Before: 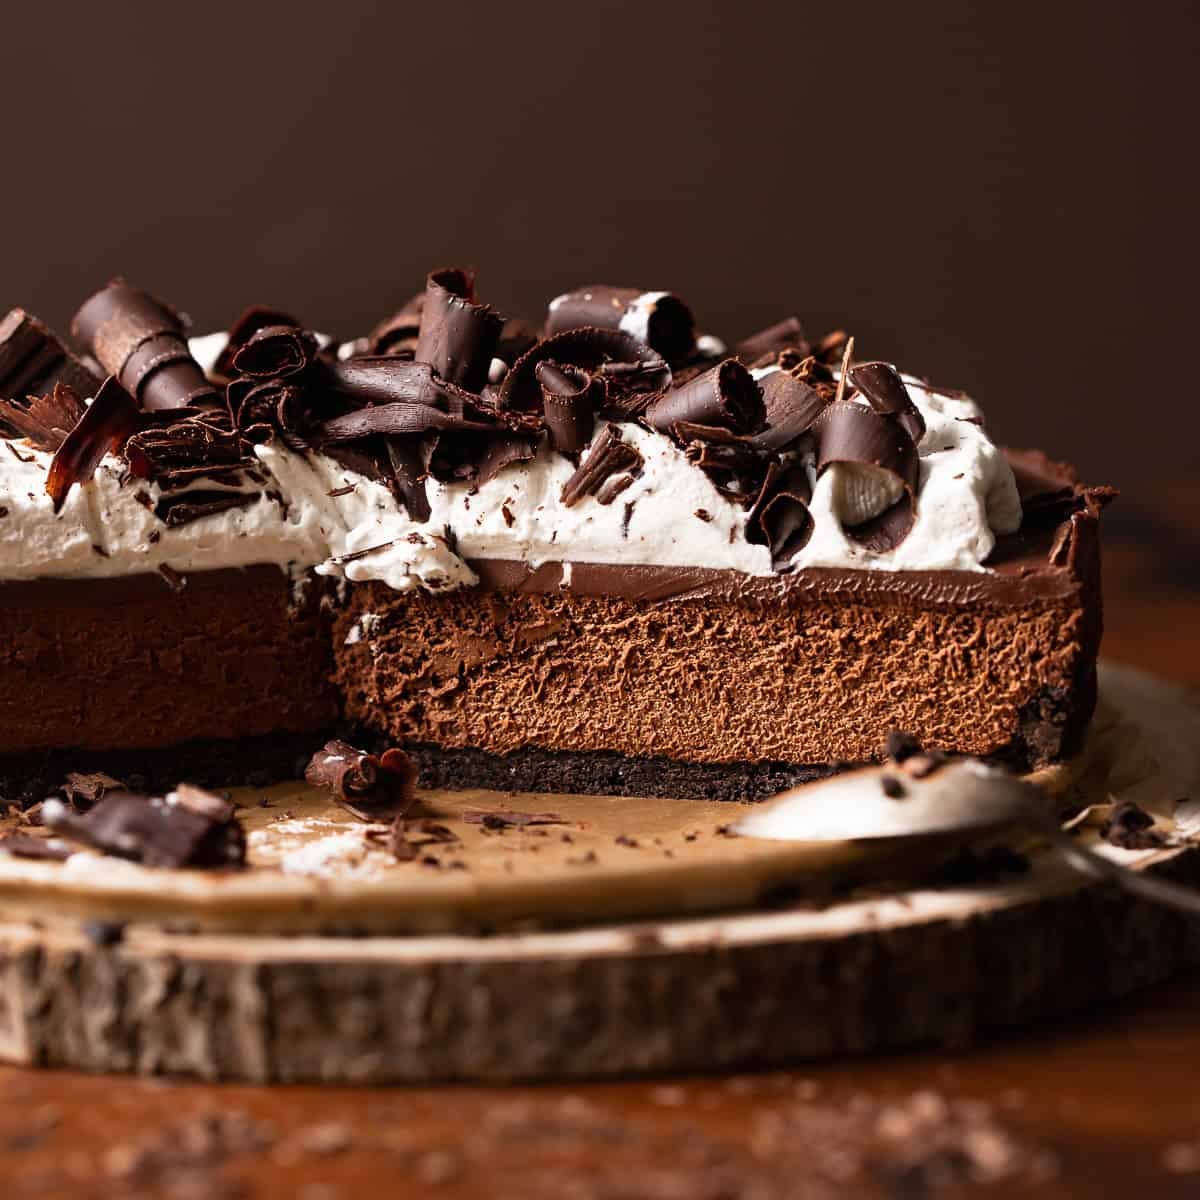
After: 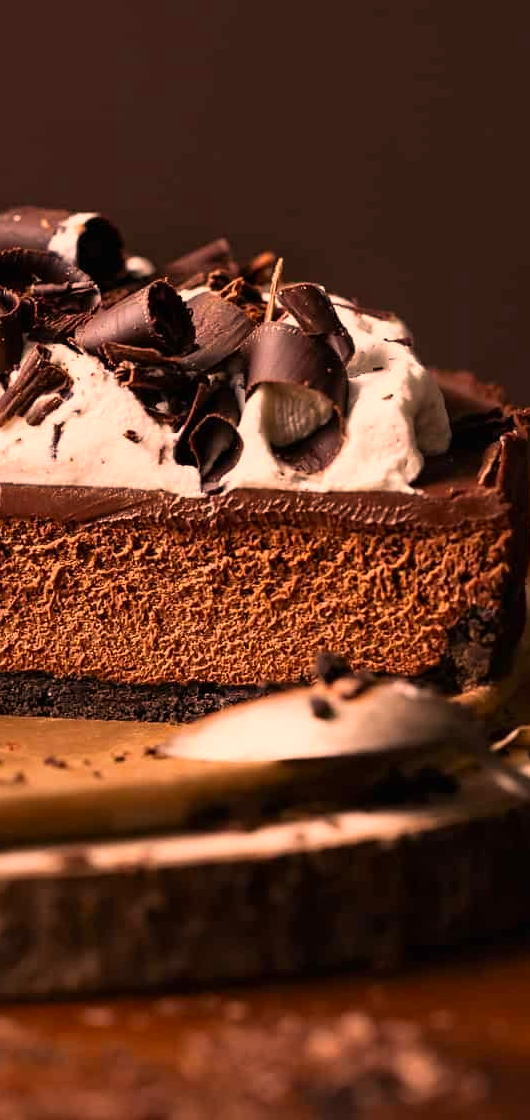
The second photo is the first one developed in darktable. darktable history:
crop: left 47.628%, top 6.643%, right 7.874%
color correction: highlights a* 21.88, highlights b* 22.25
